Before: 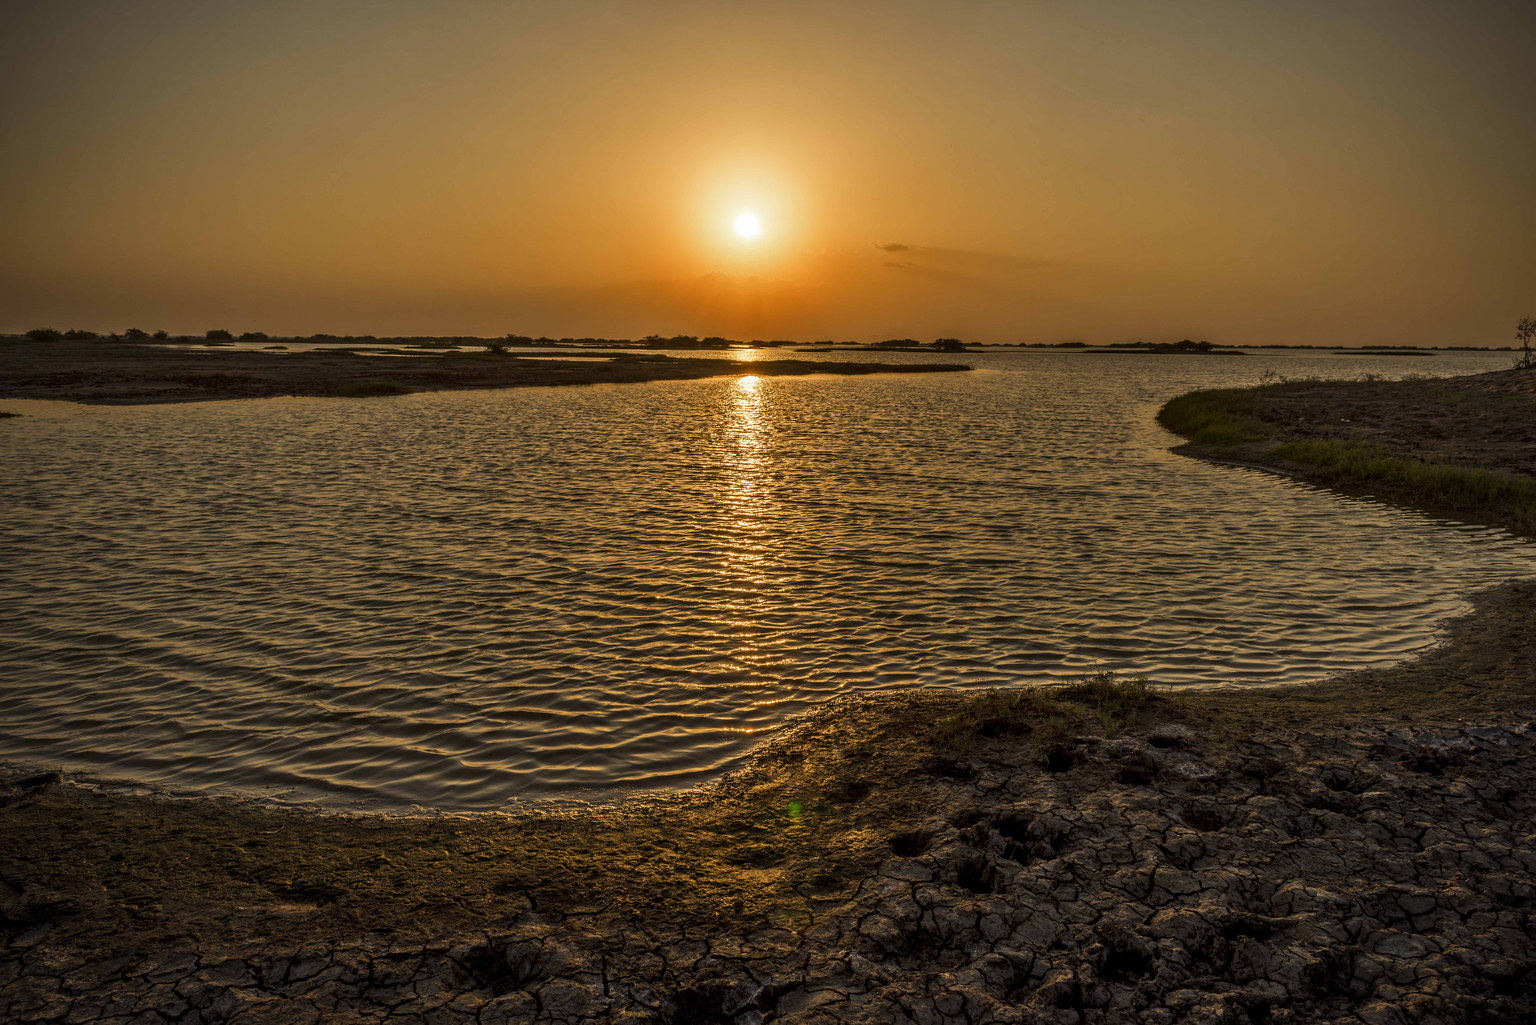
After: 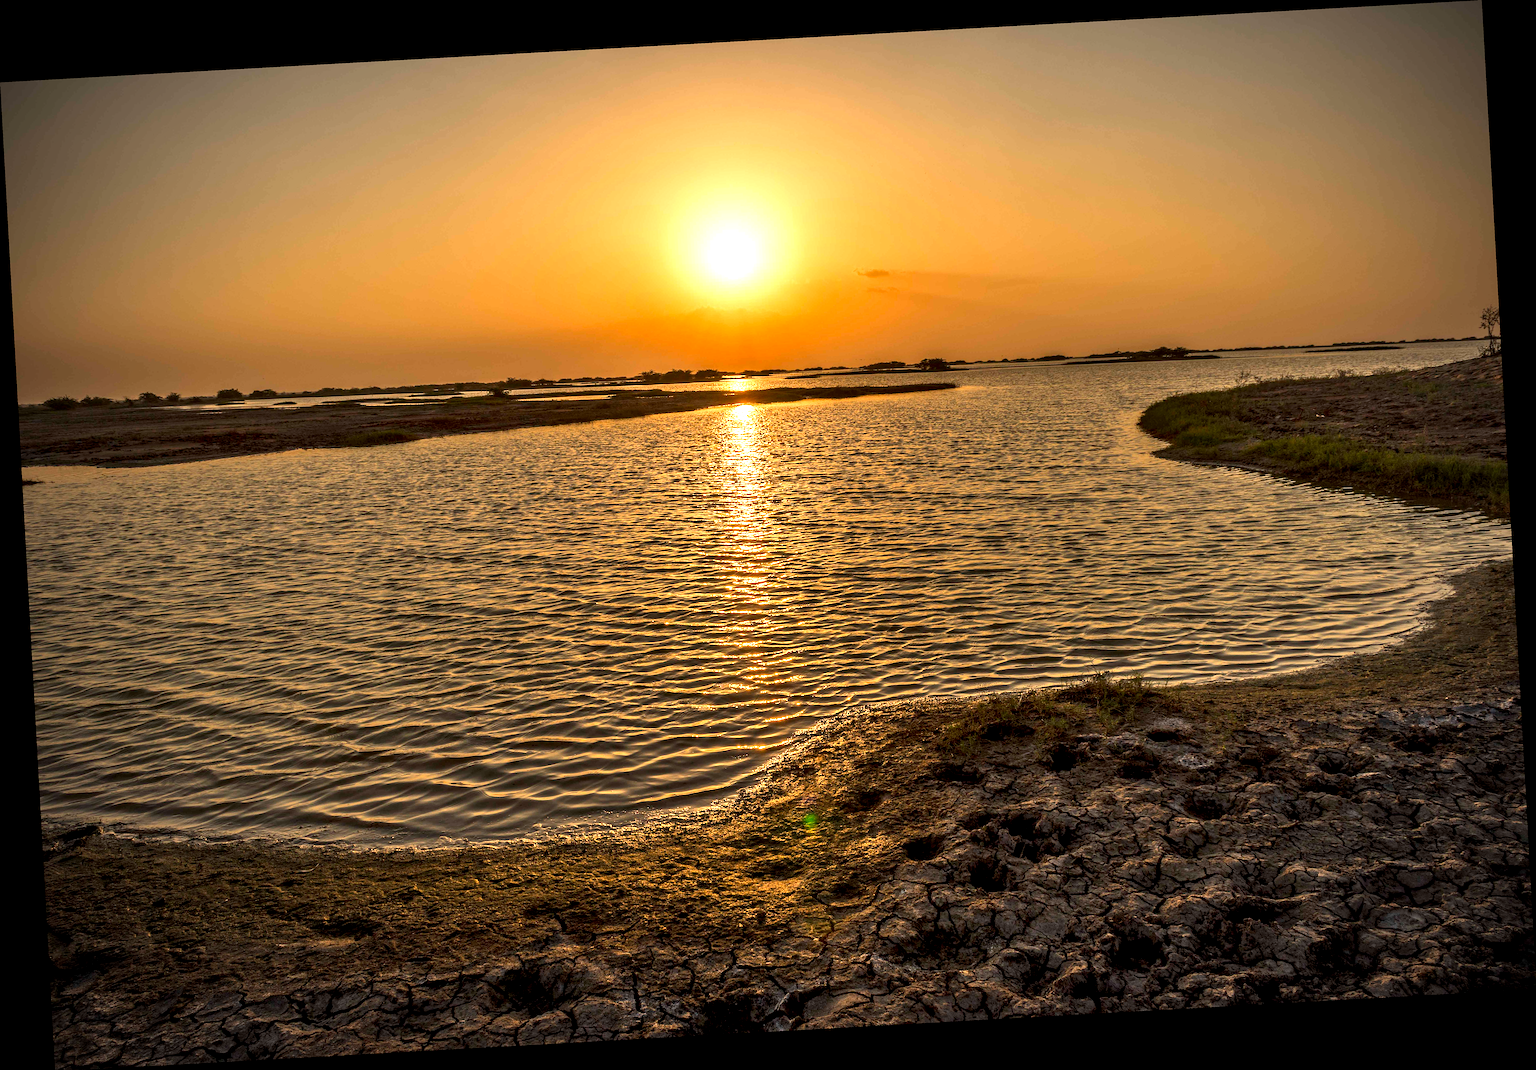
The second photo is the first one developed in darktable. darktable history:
sharpen: on, module defaults
exposure: black level correction 0.001, exposure 0.955 EV, compensate exposure bias true, compensate highlight preservation false
rotate and perspective: rotation -3.18°, automatic cropping off
vignetting: fall-off radius 100%, width/height ratio 1.337
